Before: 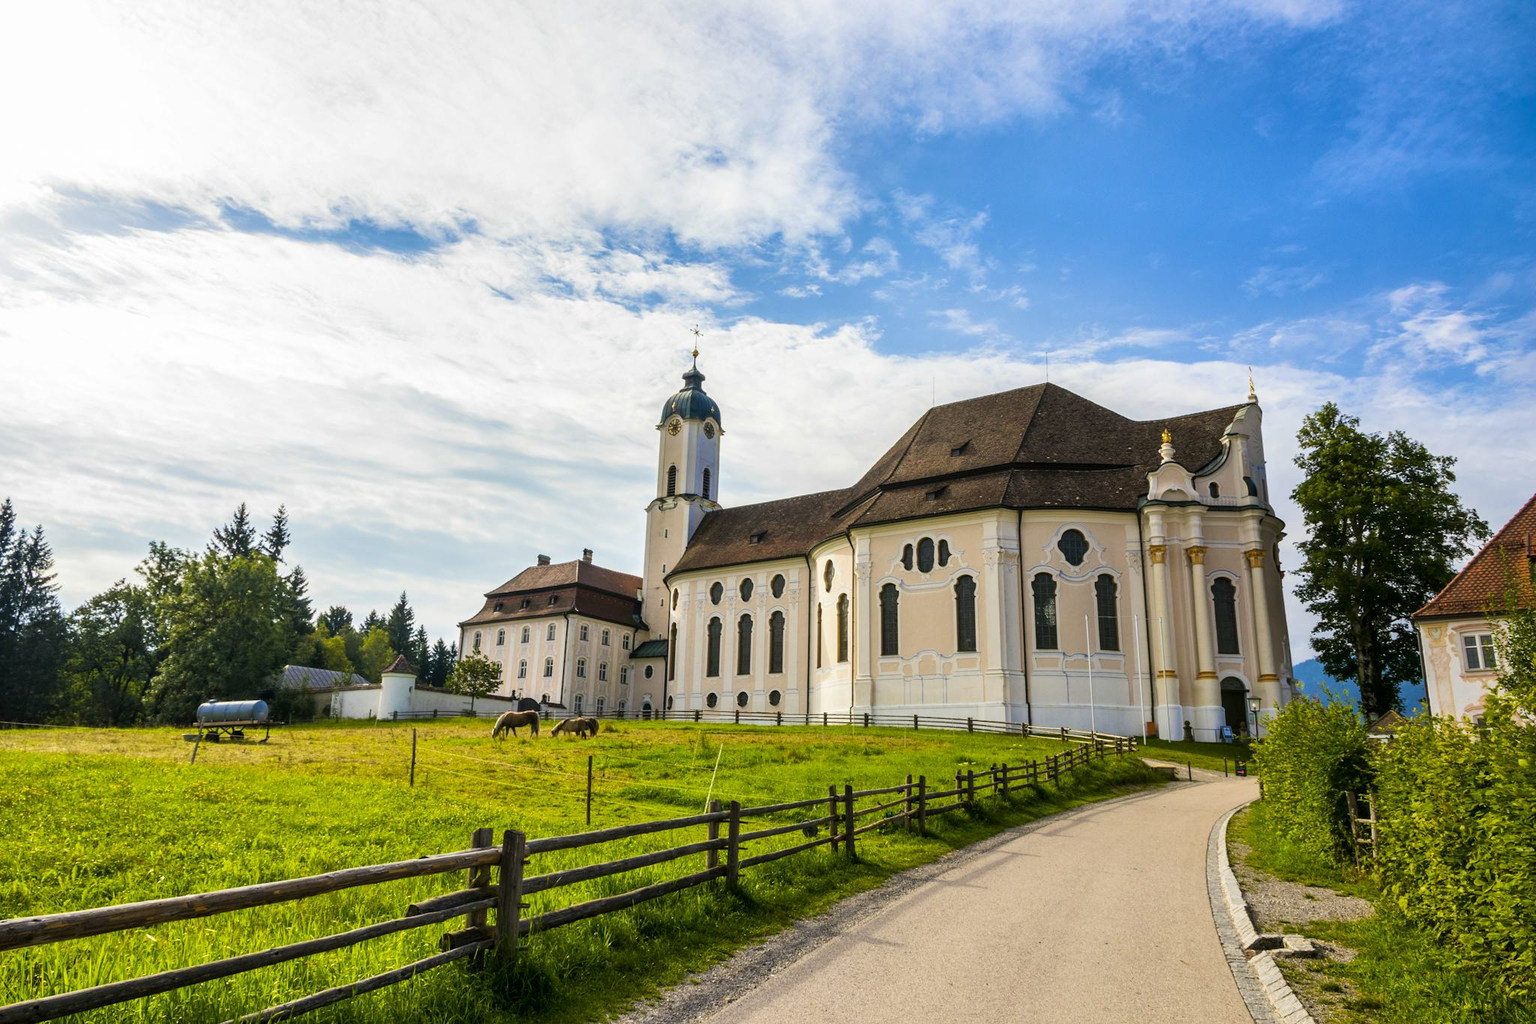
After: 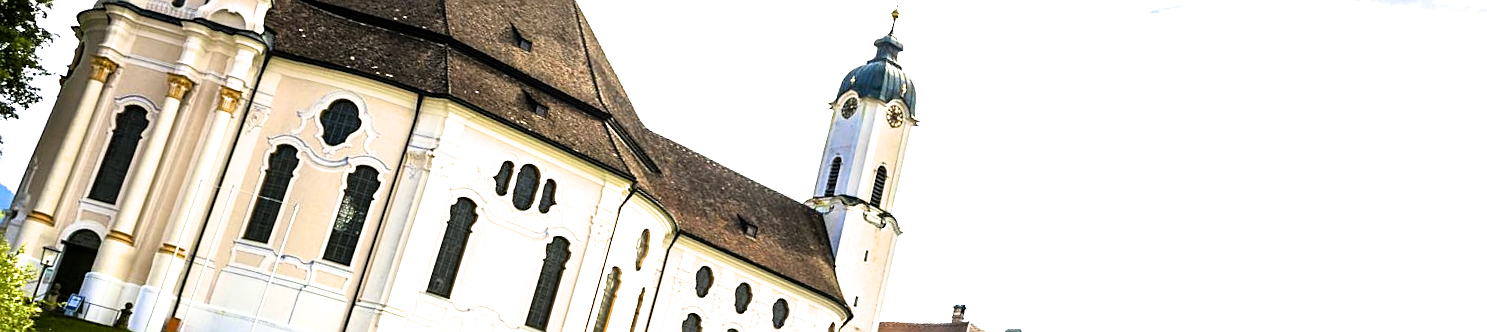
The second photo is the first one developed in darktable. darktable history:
sharpen: on, module defaults
exposure: black level correction 0.001, exposure 1.129 EV, compensate exposure bias true, compensate highlight preservation false
filmic rgb: white relative exposure 2.34 EV, hardness 6.59
crop and rotate: angle 16.12°, top 30.835%, bottom 35.653%
